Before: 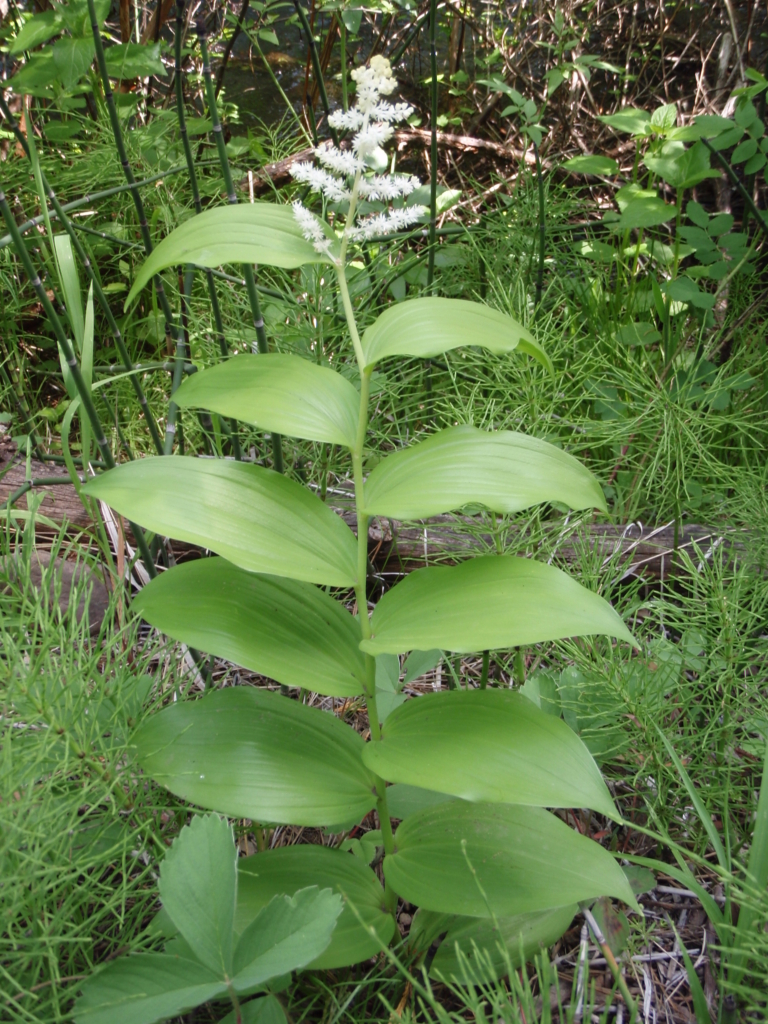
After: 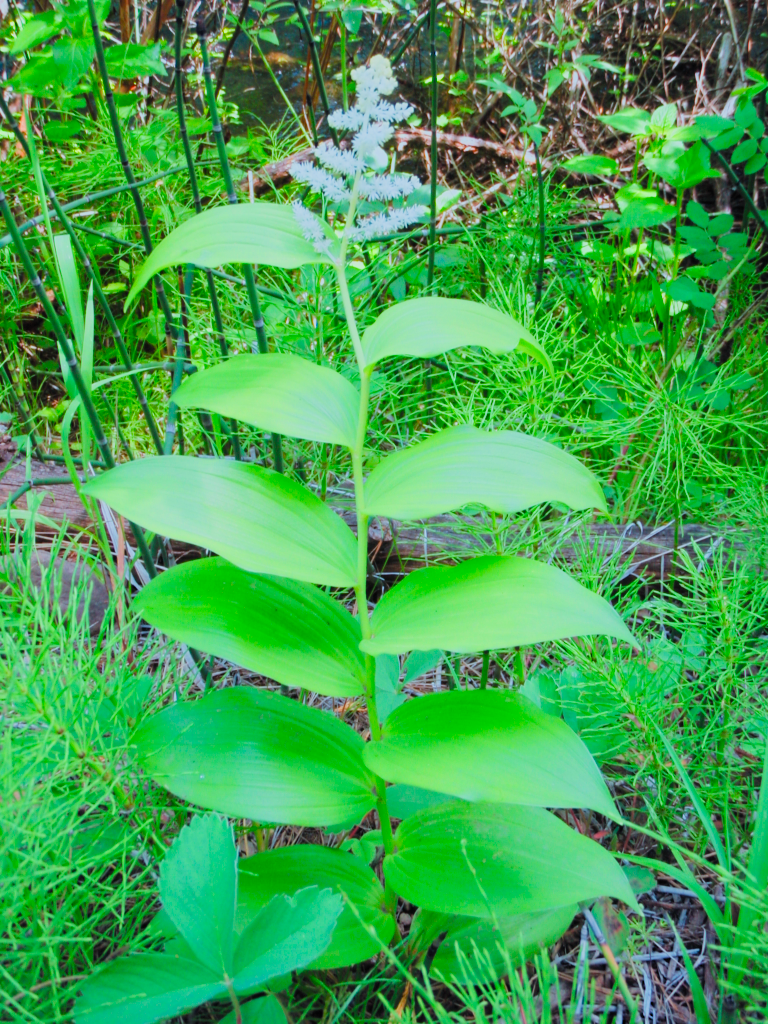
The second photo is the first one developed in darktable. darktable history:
color calibration: output R [1.422, -0.35, -0.252, 0], output G [-0.238, 1.259, -0.084, 0], output B [-0.081, -0.196, 1.58, 0], output brightness [0.49, 0.671, -0.57, 0], gray › normalize channels true, illuminant Planckian (black body), adaptation linear Bradford (ICC v4), x 0.36, y 0.366, temperature 4506.08 K, gamut compression 0.002
shadows and highlights: shadows 25.32, highlights -26.48
filmic rgb: black relative exposure -7.48 EV, white relative exposure 4.85 EV, threshold 5.95 EV, hardness 3.39, preserve chrominance RGB euclidean norm, color science v5 (2021), contrast in shadows safe, contrast in highlights safe, enable highlight reconstruction true
